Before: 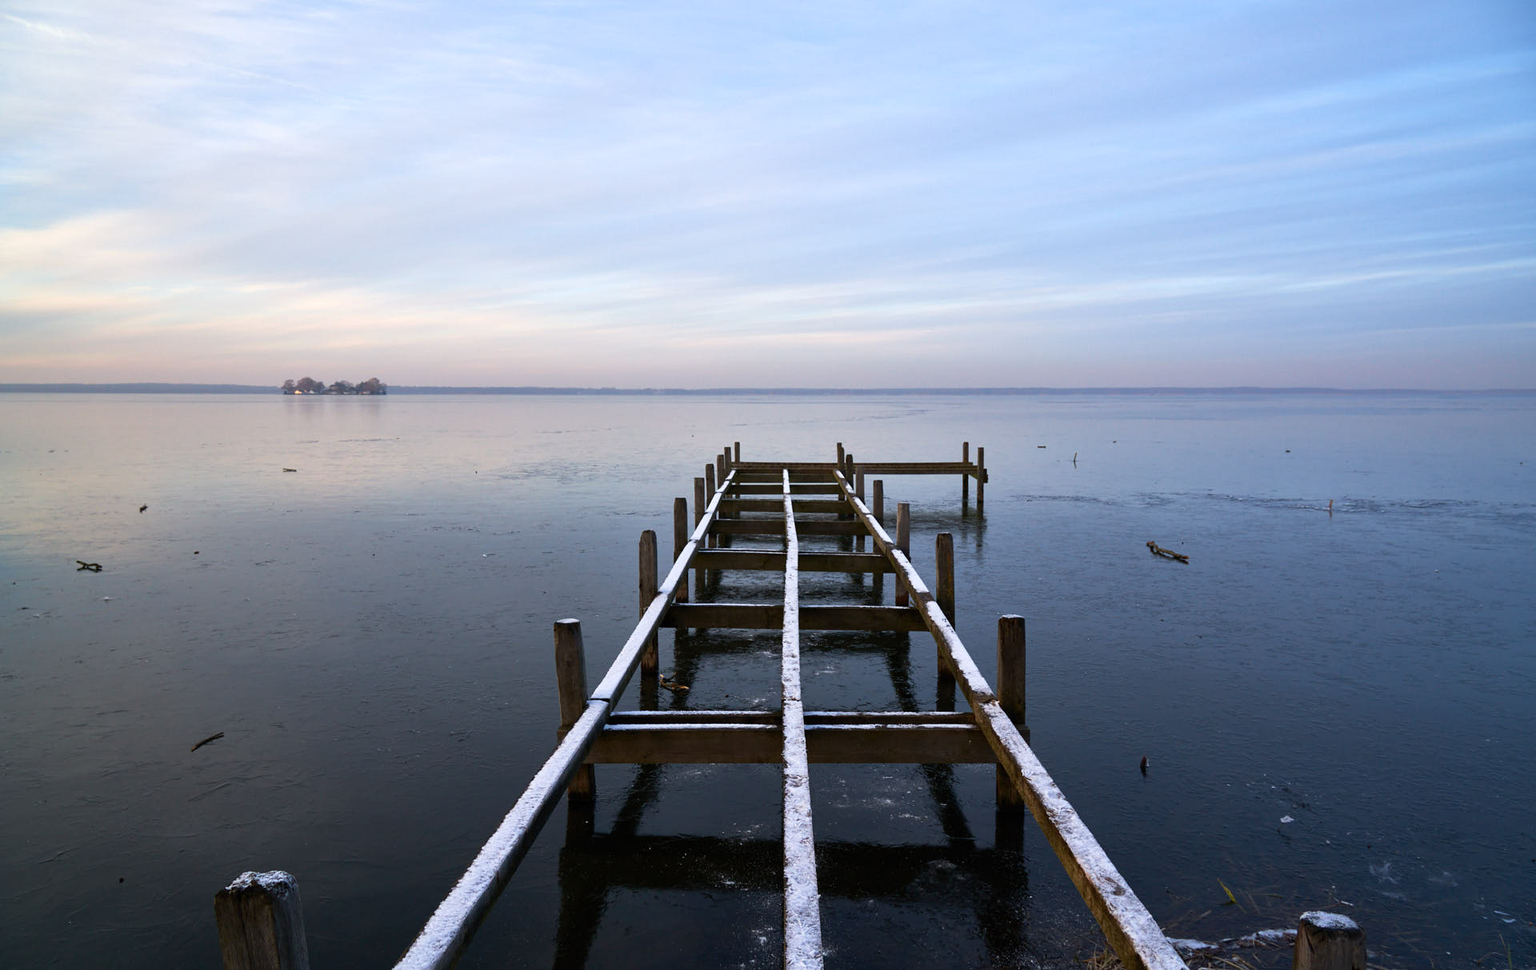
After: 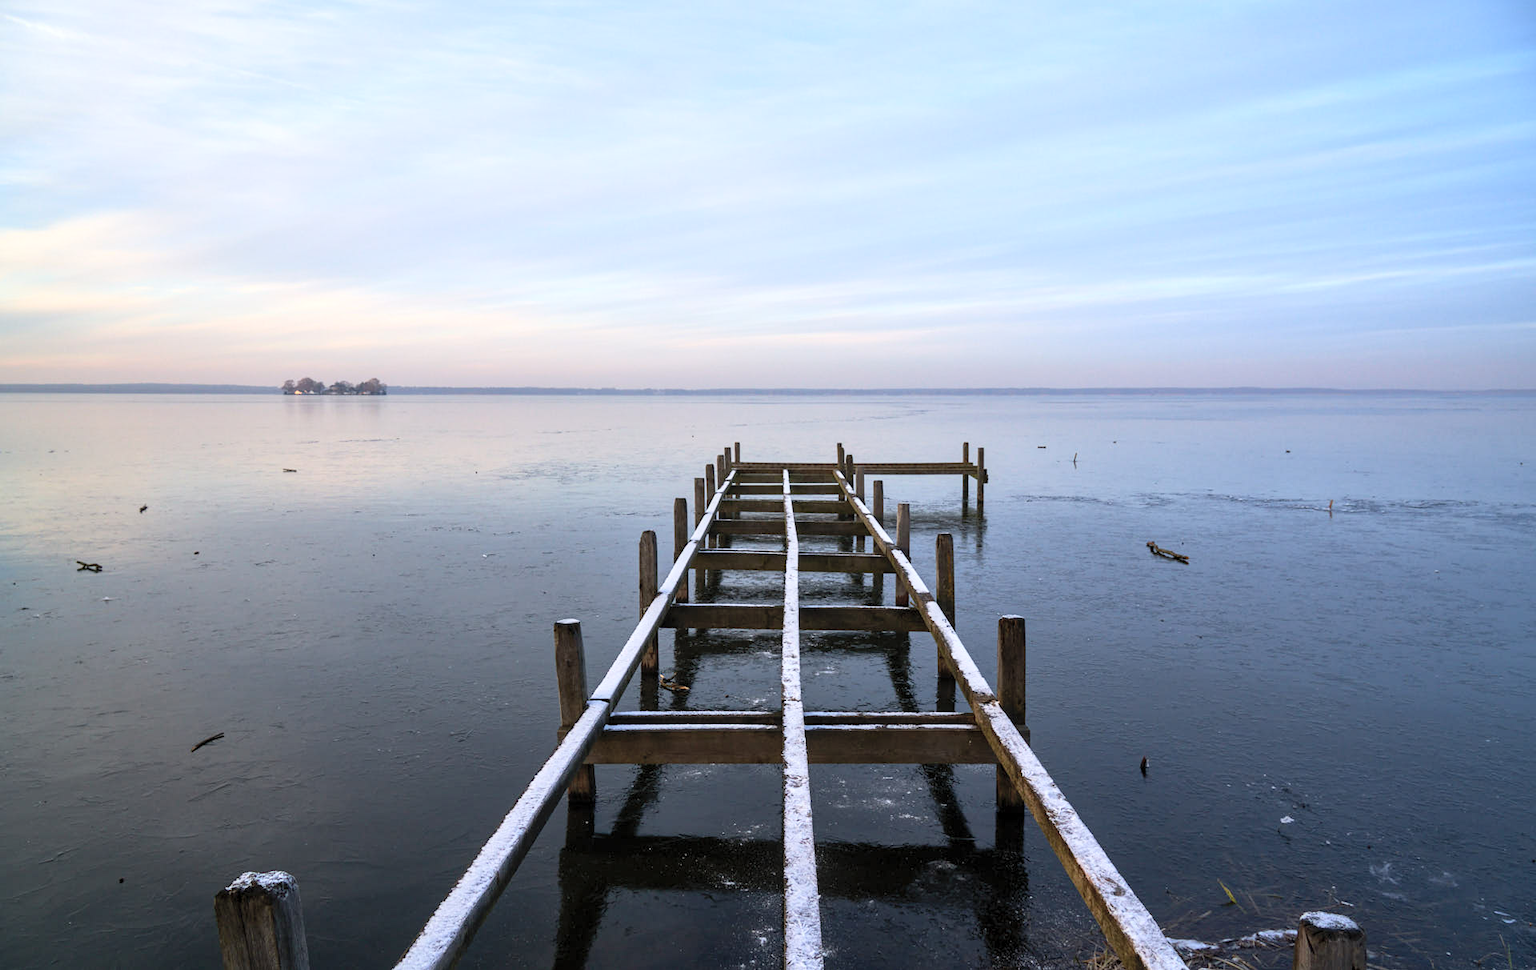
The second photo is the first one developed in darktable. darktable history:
contrast brightness saturation: contrast 0.14, brightness 0.21
local contrast: on, module defaults
